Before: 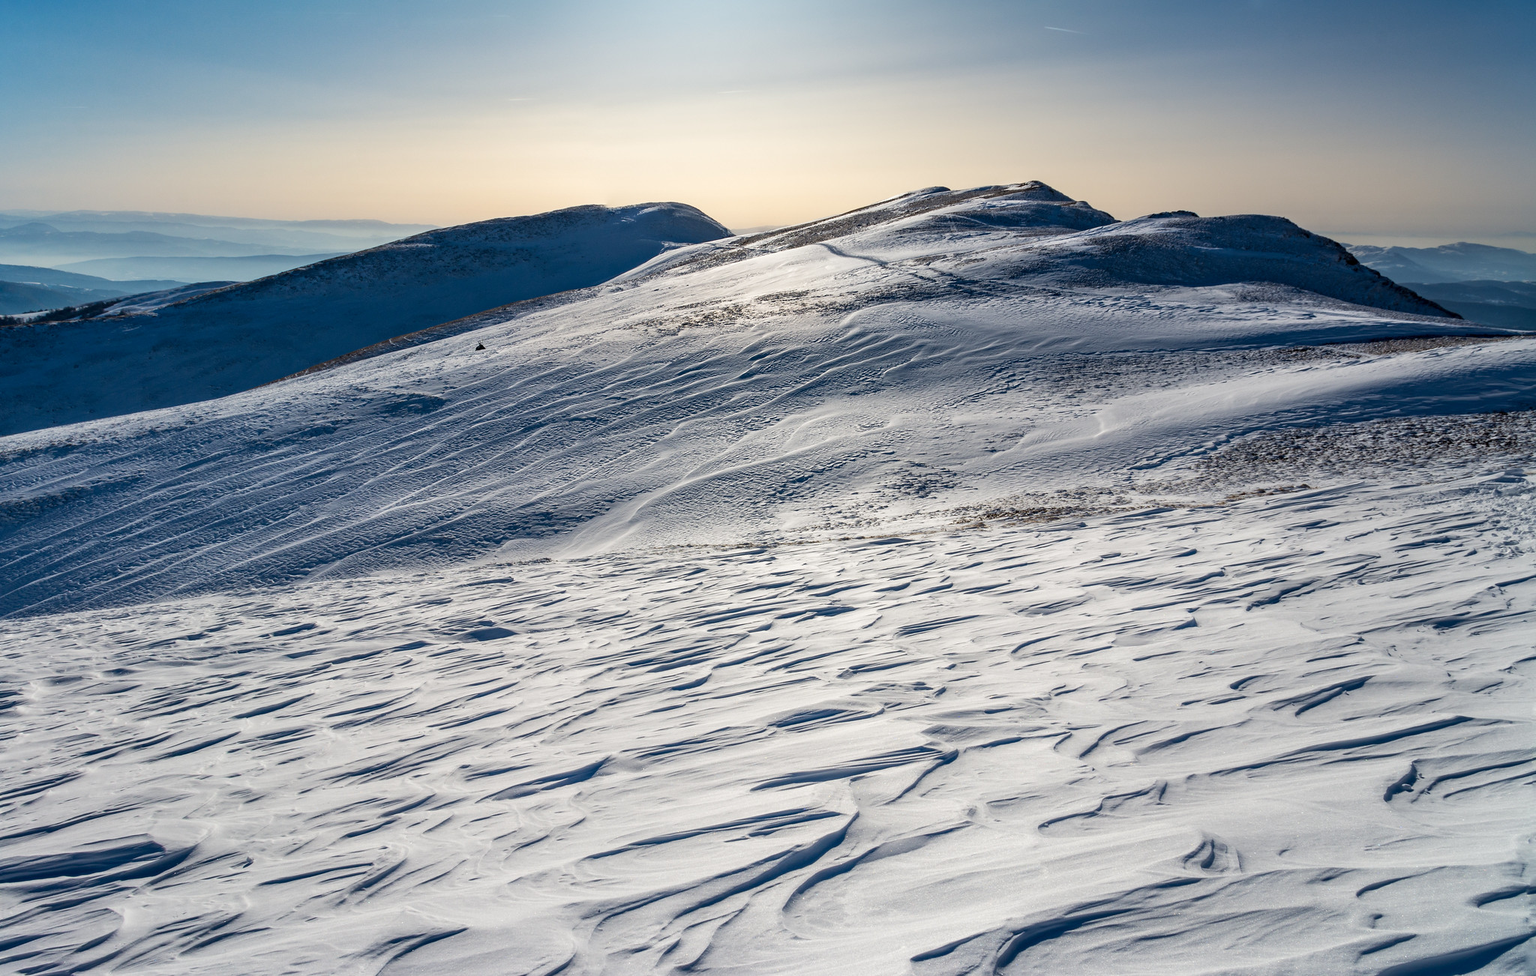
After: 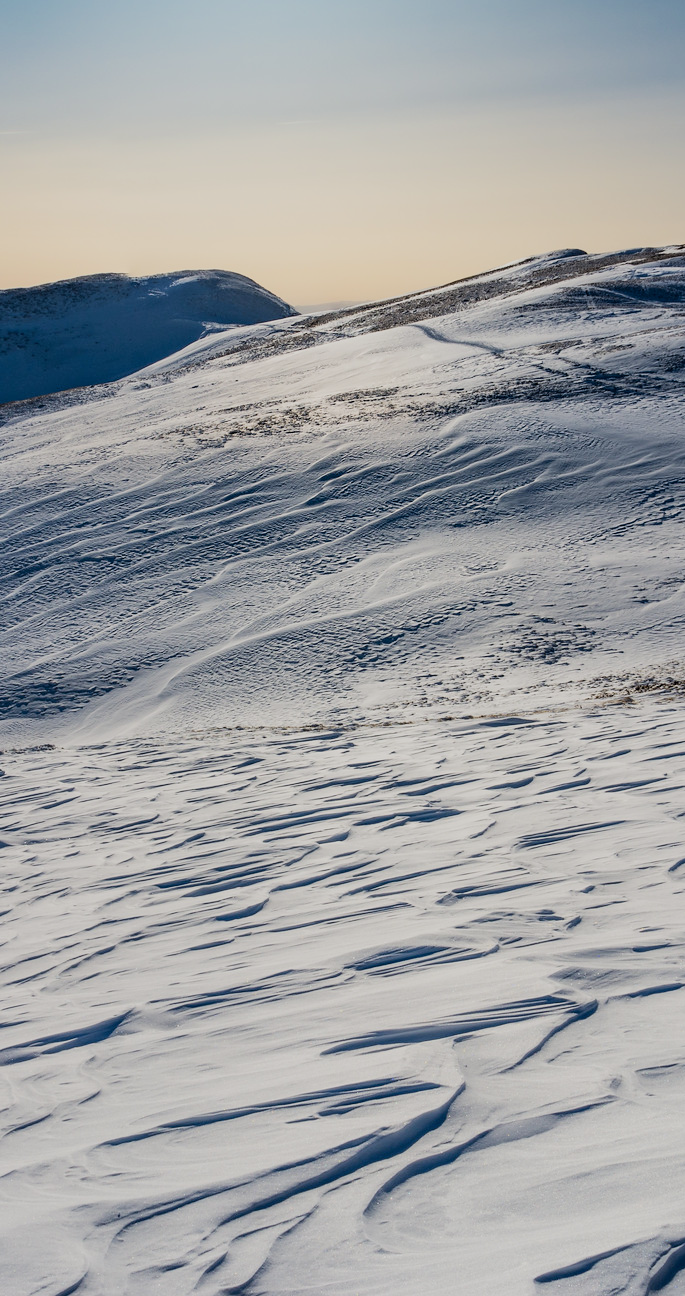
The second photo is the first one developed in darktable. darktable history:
crop: left 33.217%, right 33.158%
filmic rgb: black relative exposure -7.65 EV, white relative exposure 4.56 EV, hardness 3.61, color science v6 (2022)
